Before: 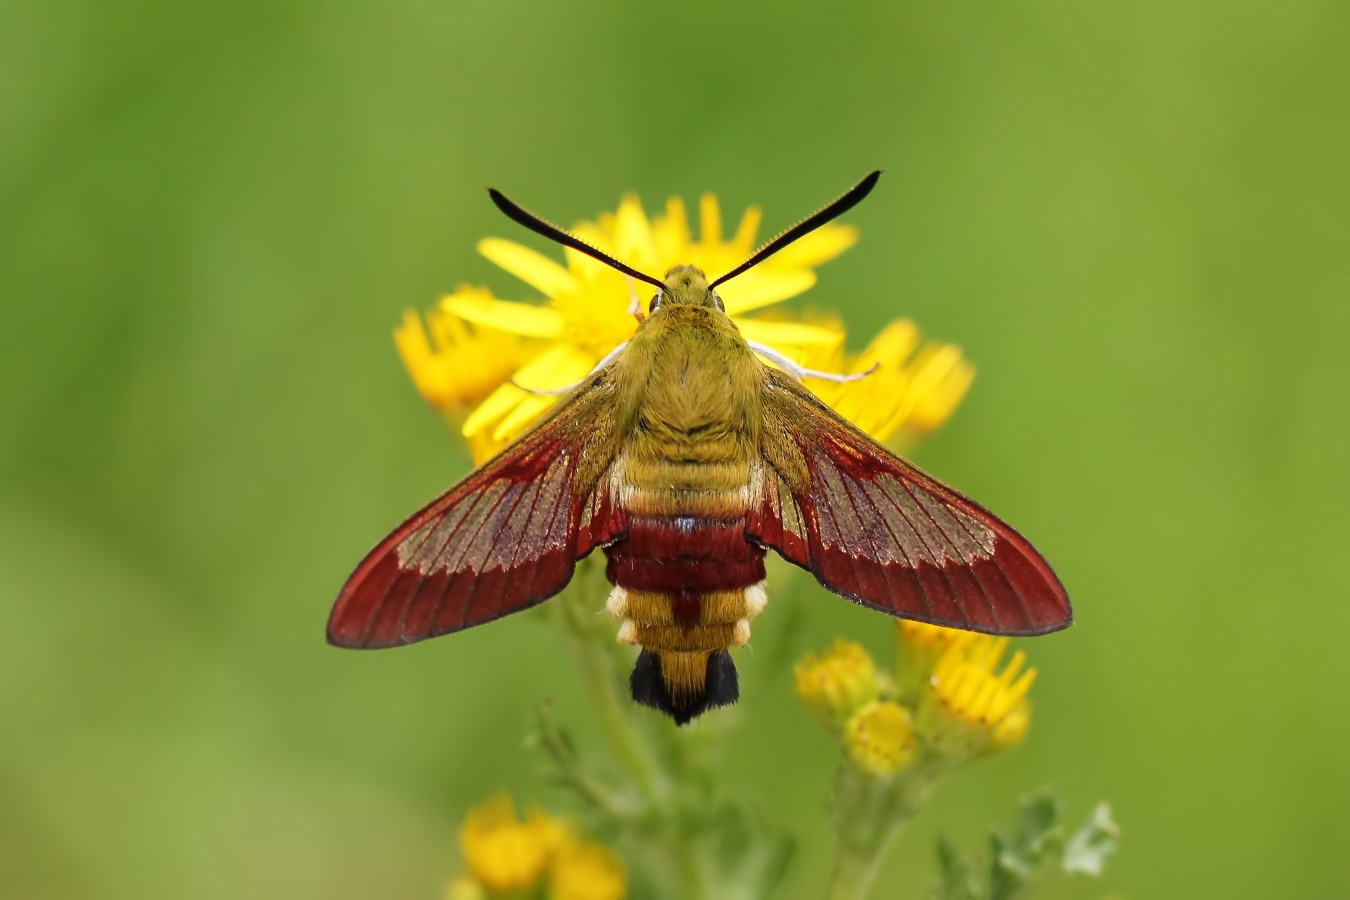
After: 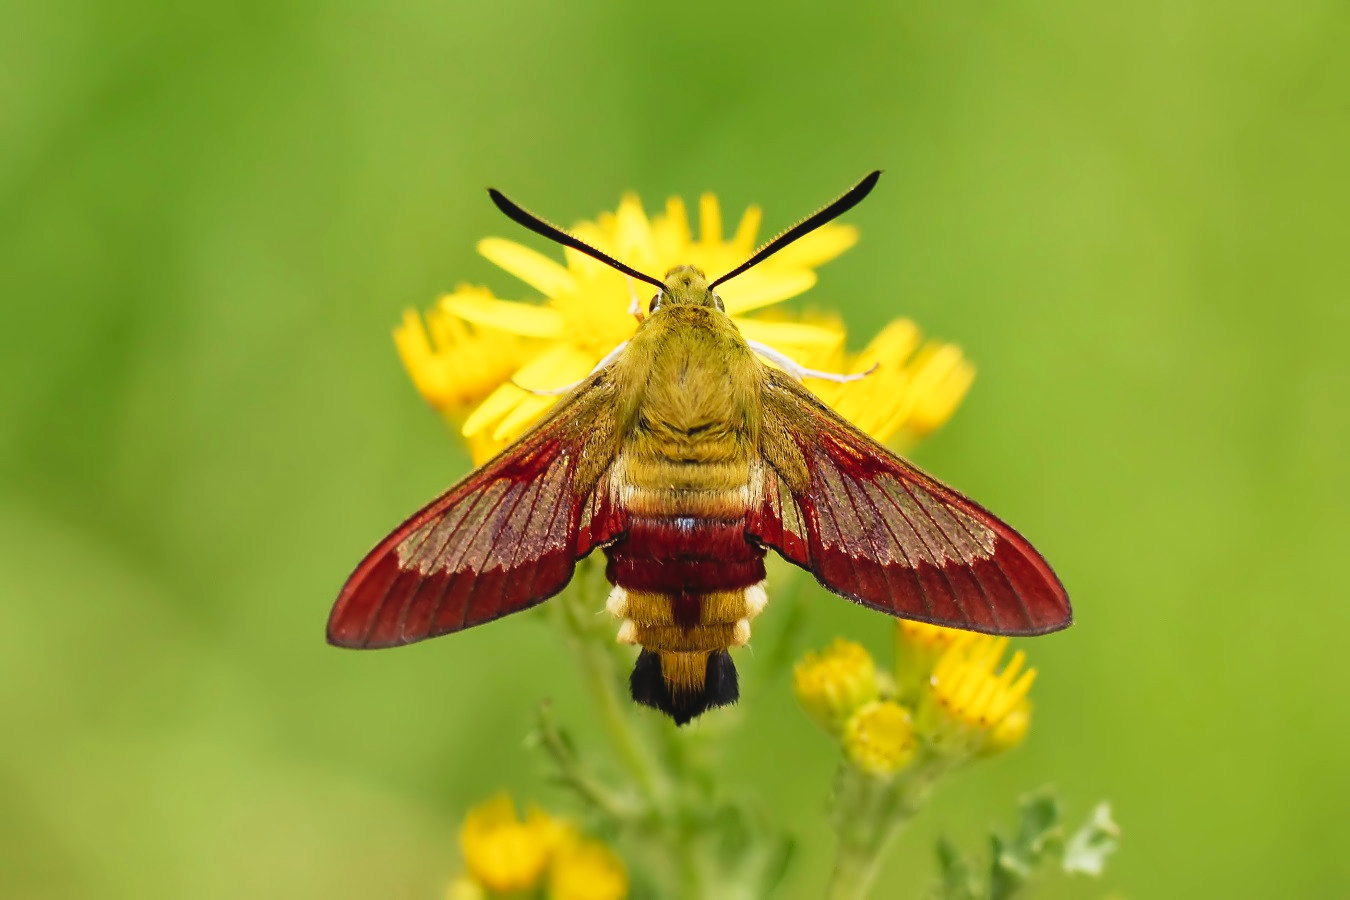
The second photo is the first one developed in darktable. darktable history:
velvia: on, module defaults
tone curve: curves: ch0 [(0, 0.039) (0.104, 0.094) (0.285, 0.301) (0.689, 0.764) (0.89, 0.926) (0.994, 0.971)]; ch1 [(0, 0) (0.337, 0.249) (0.437, 0.411) (0.485, 0.487) (0.515, 0.514) (0.566, 0.563) (0.641, 0.655) (1, 1)]; ch2 [(0, 0) (0.314, 0.301) (0.421, 0.411) (0.502, 0.505) (0.528, 0.54) (0.557, 0.555) (0.612, 0.583) (0.722, 0.67) (1, 1)], preserve colors none
